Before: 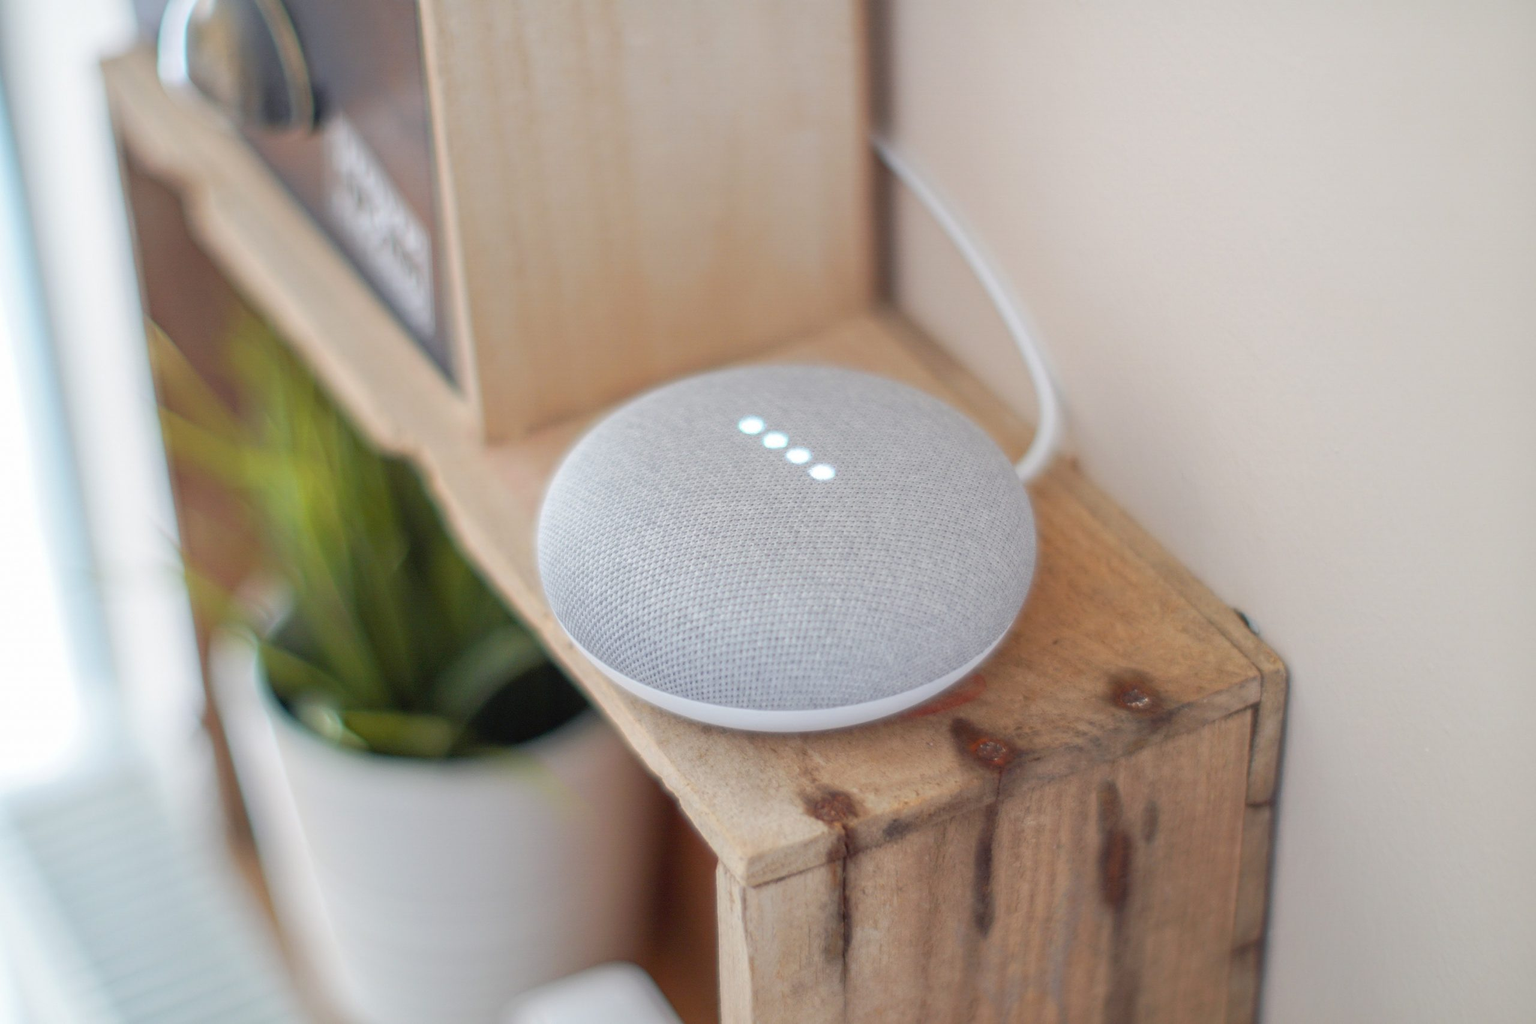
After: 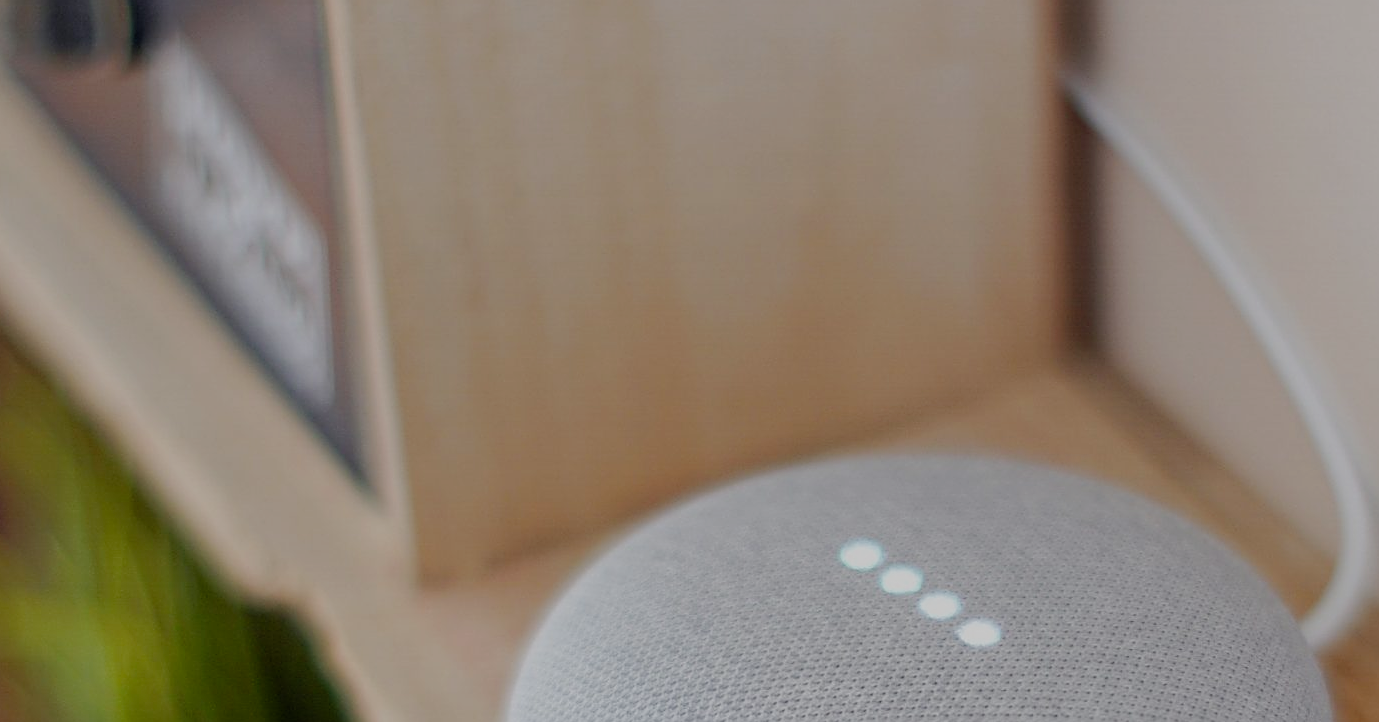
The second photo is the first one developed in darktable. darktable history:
filmic rgb: middle gray luminance 29%, black relative exposure -10.3 EV, white relative exposure 5.5 EV, threshold 6 EV, target black luminance 0%, hardness 3.95, latitude 2.04%, contrast 1.132, highlights saturation mix 5%, shadows ↔ highlights balance 15.11%, add noise in highlights 0, preserve chrominance no, color science v3 (2019), use custom middle-gray values true, iterations of high-quality reconstruction 0, contrast in highlights soft, enable highlight reconstruction true
sharpen: on, module defaults
crop: left 15.306%, top 9.065%, right 30.789%, bottom 48.638%
